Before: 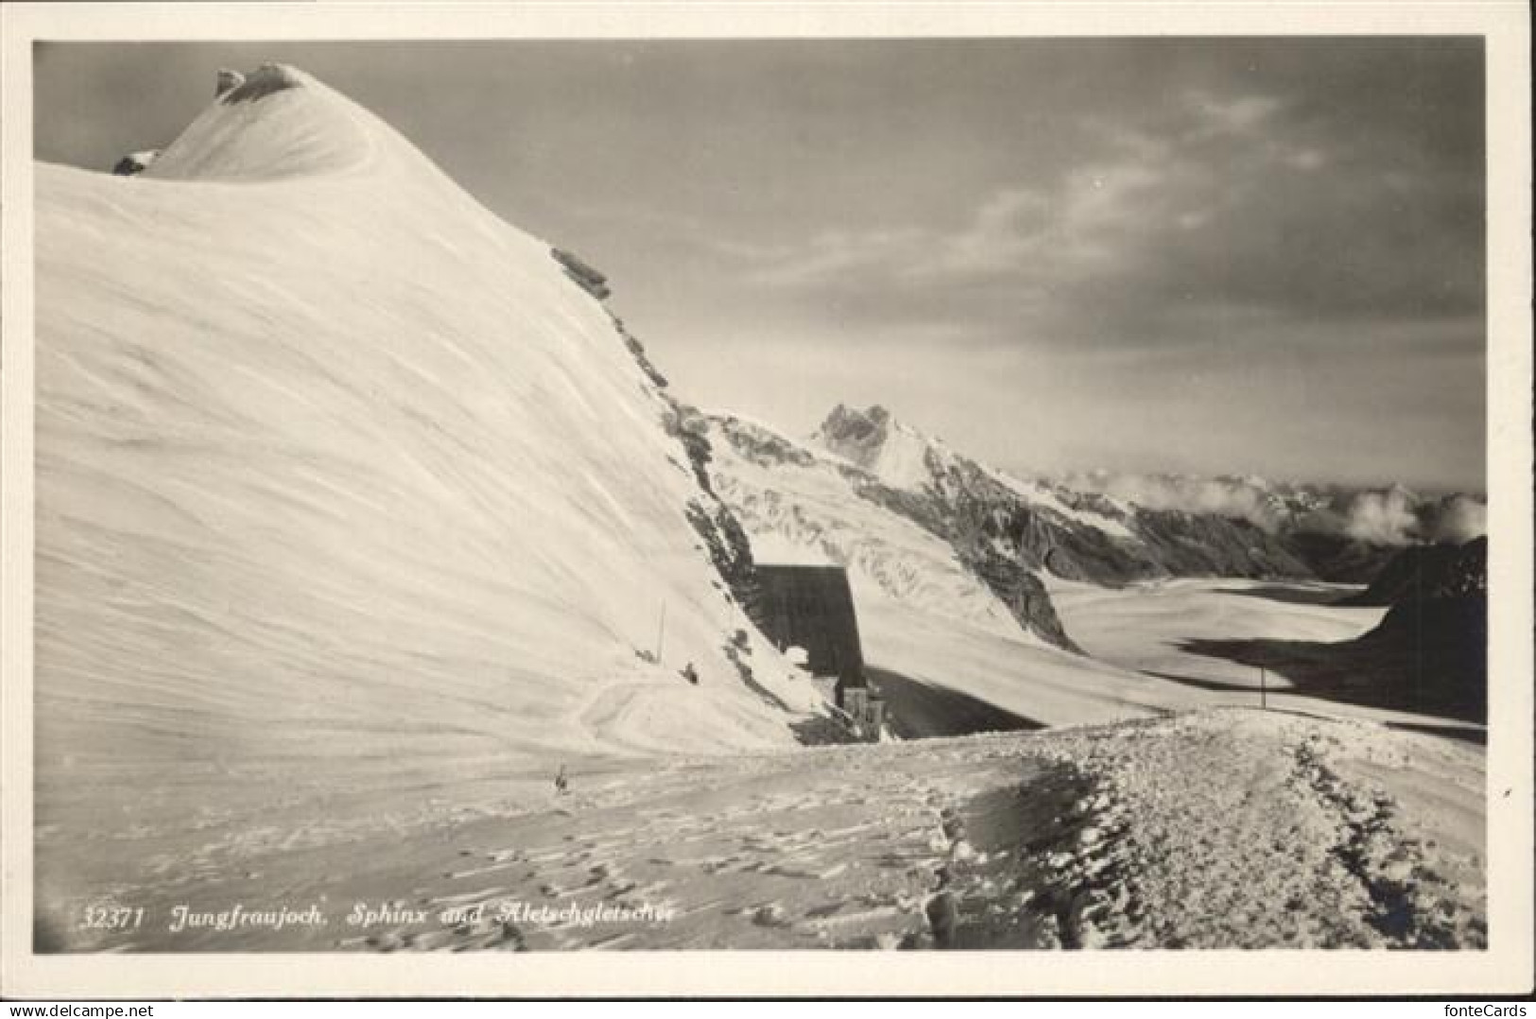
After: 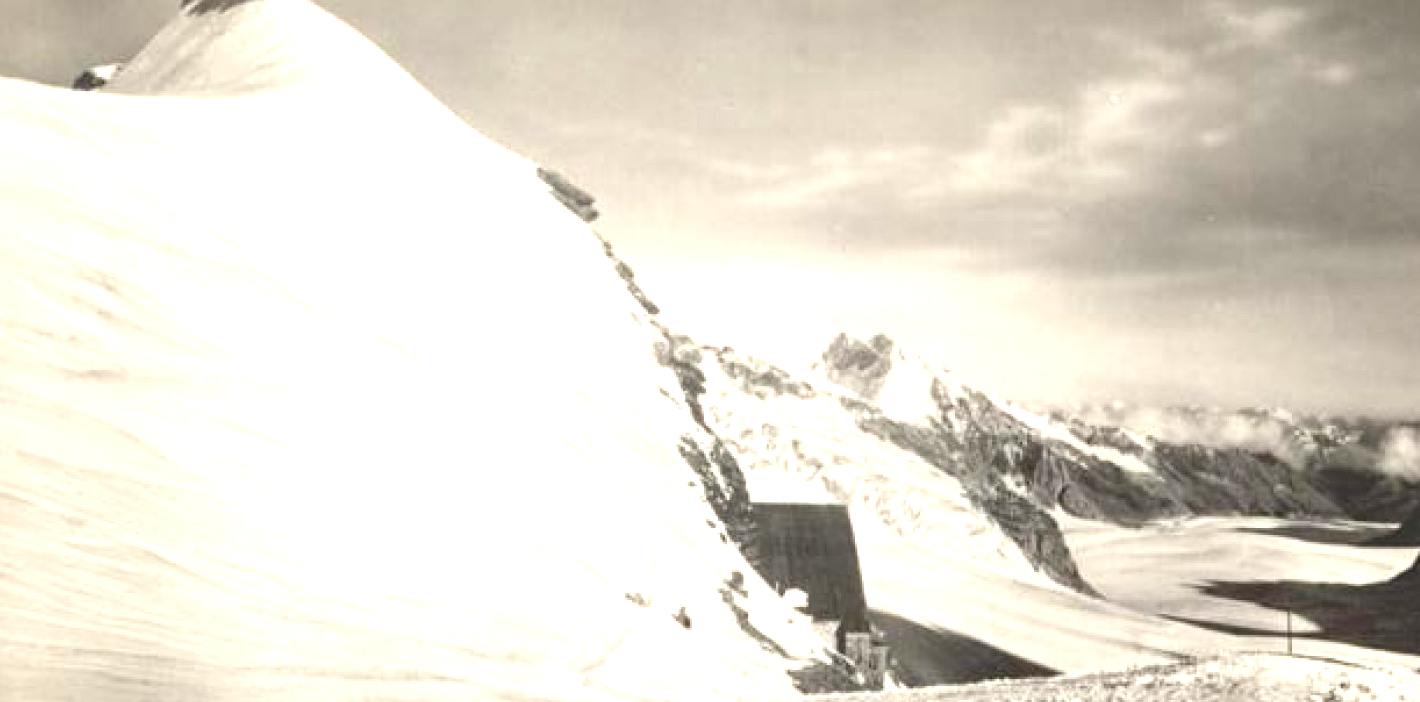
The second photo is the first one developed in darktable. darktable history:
crop: left 2.942%, top 8.879%, right 9.629%, bottom 25.939%
exposure: exposure 1 EV, compensate exposure bias true, compensate highlight preservation false
